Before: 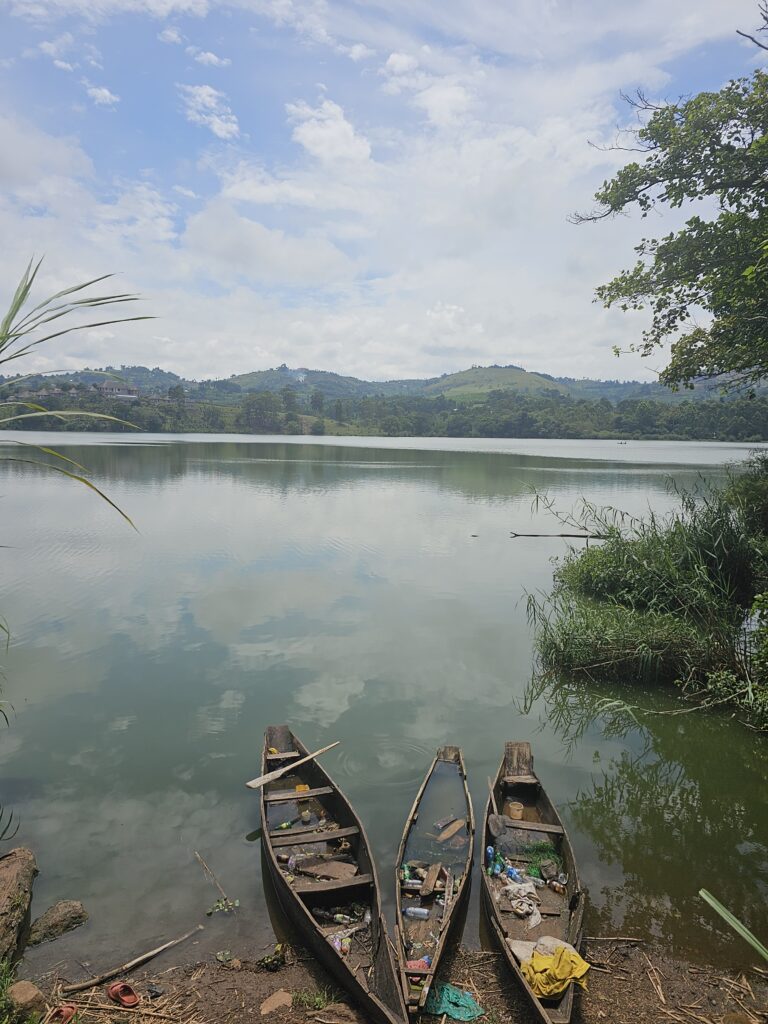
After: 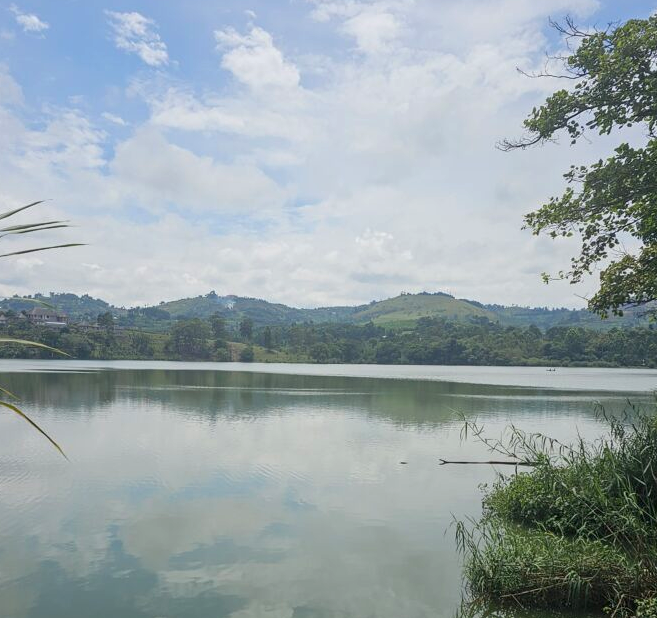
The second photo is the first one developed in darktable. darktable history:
local contrast: on, module defaults
crop and rotate: left 9.345%, top 7.22%, right 4.982%, bottom 32.331%
